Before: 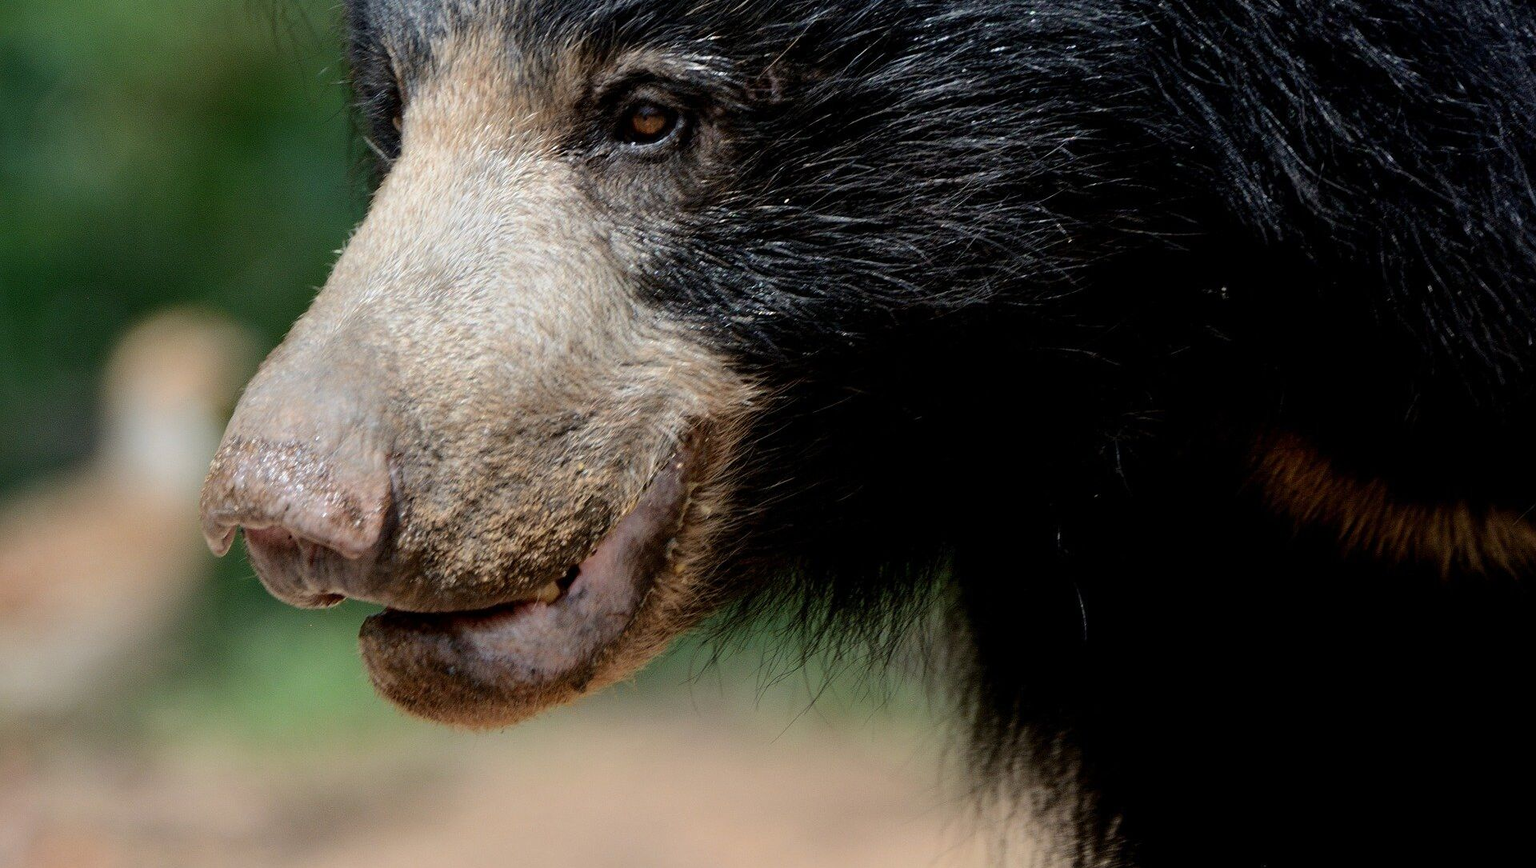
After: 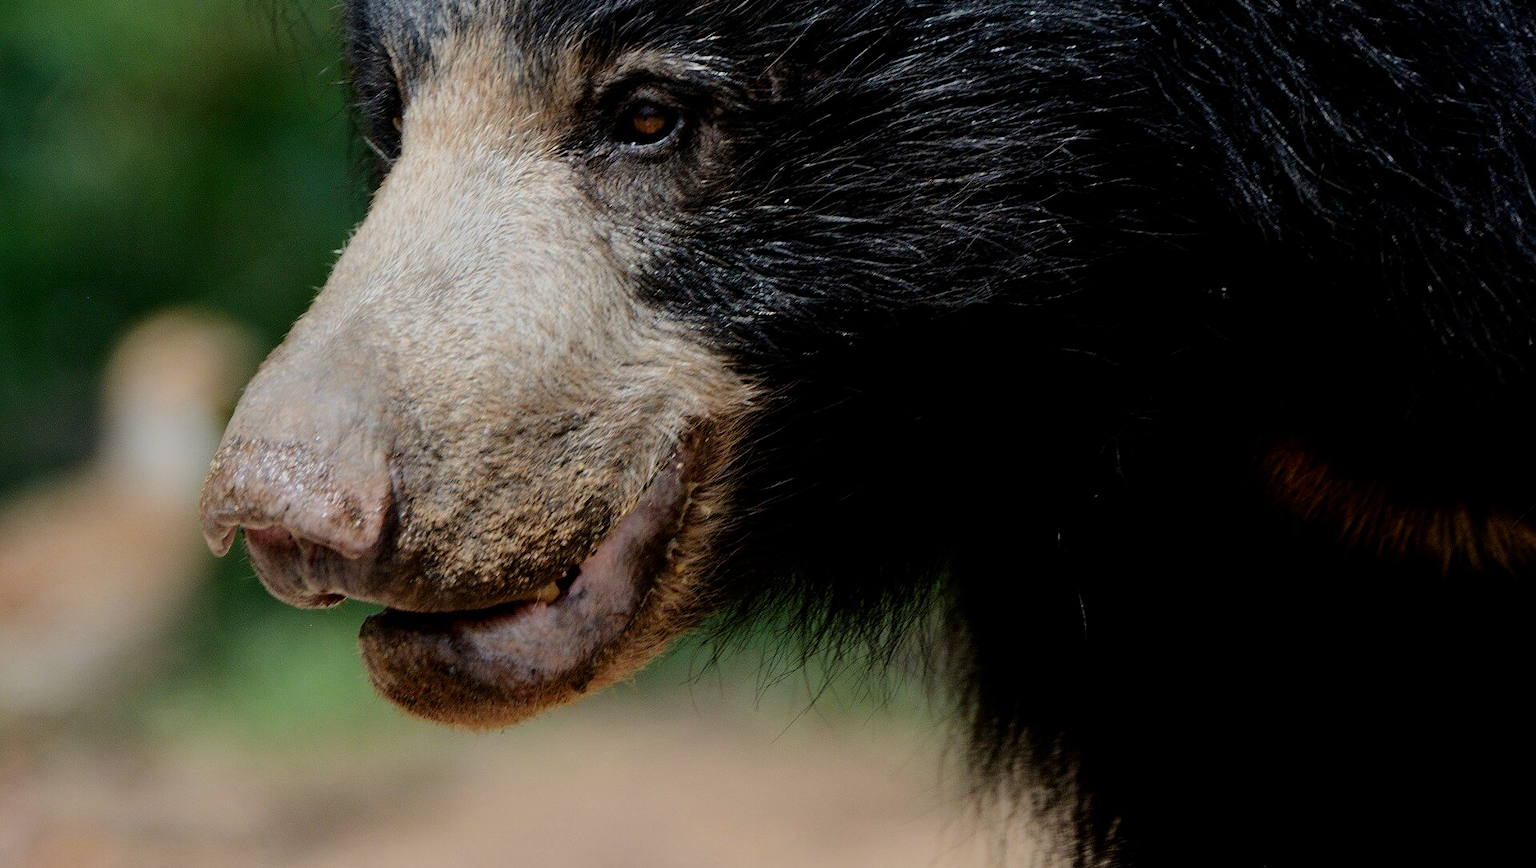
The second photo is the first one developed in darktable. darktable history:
exposure: black level correction 0, exposure -0.747 EV, compensate highlight preservation false
tone curve: curves: ch0 [(0, 0) (0.004, 0.001) (0.133, 0.112) (0.325, 0.362) (0.832, 0.893) (1, 1)], preserve colors none
